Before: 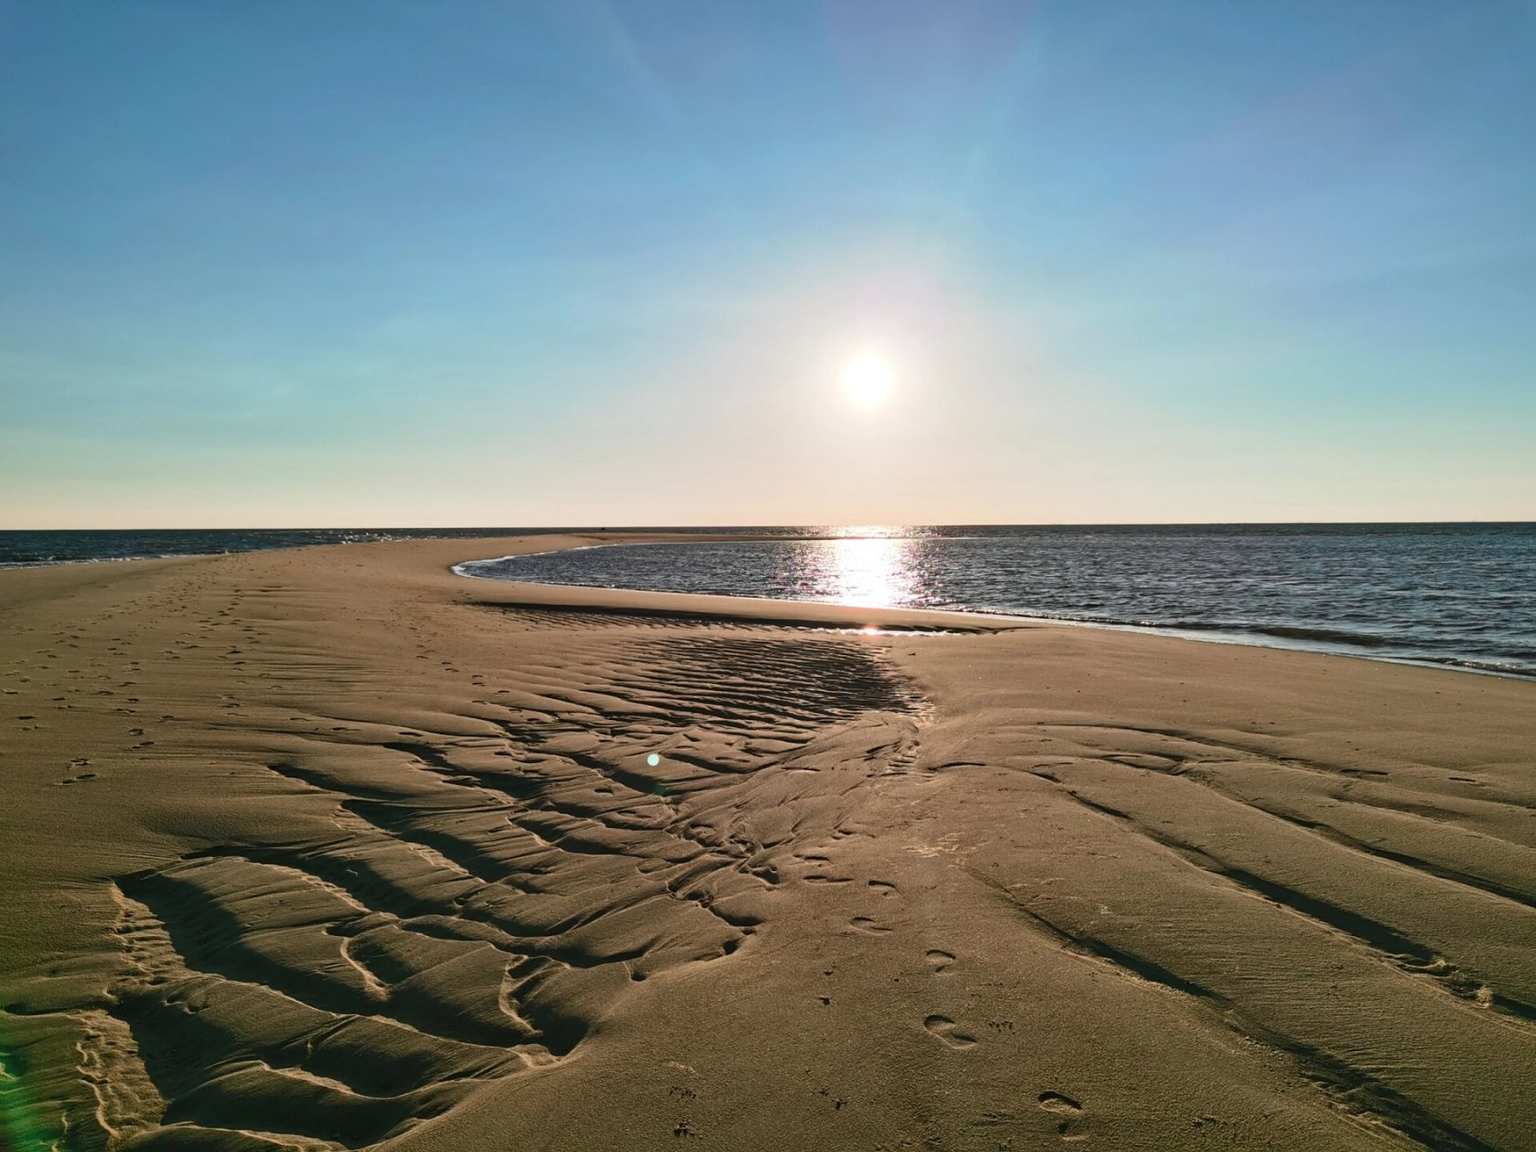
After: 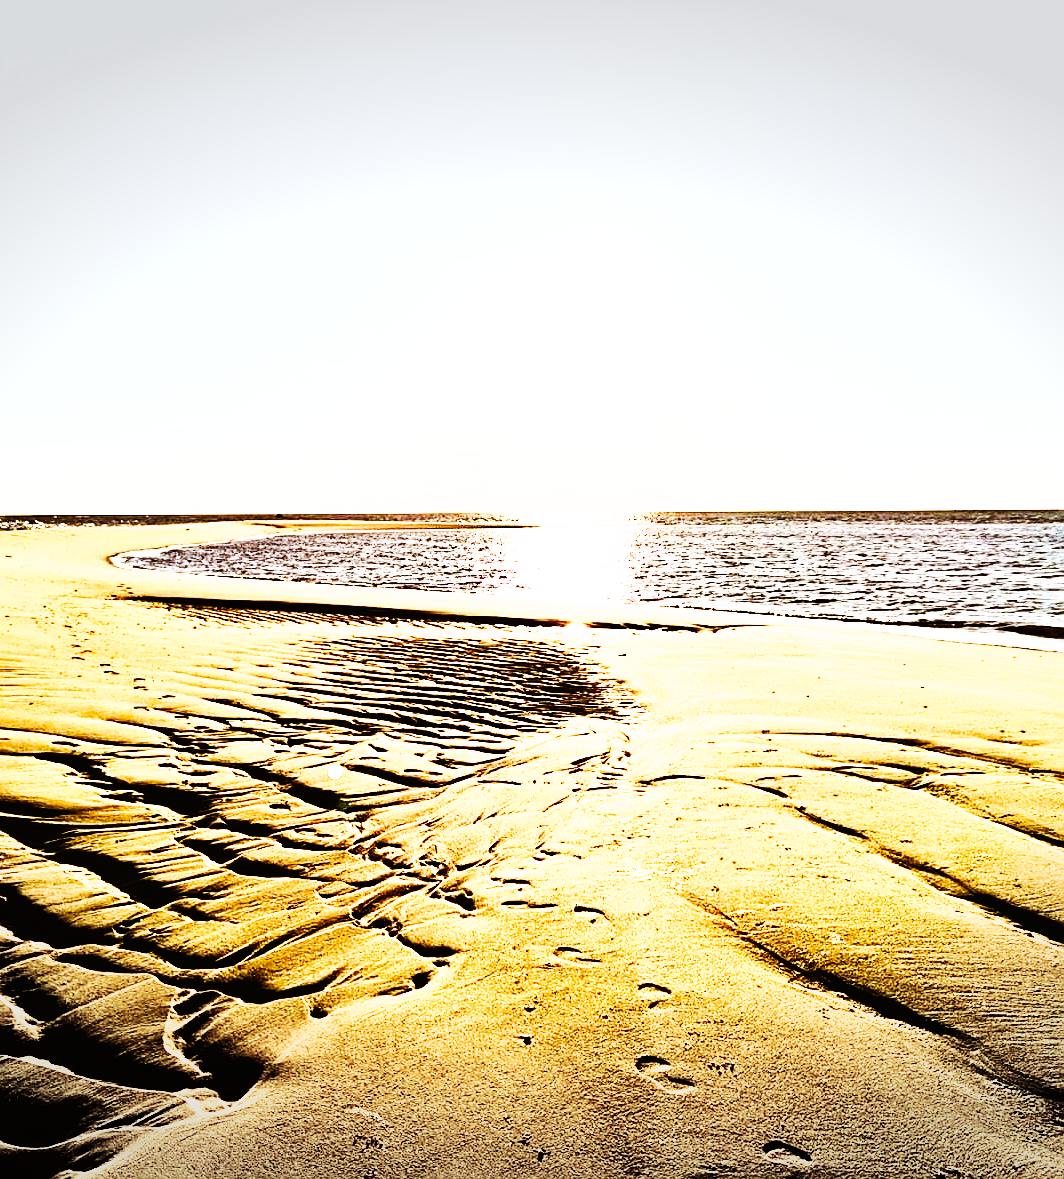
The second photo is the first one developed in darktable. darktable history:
vignetting: fall-off start 100%, brightness -0.282, width/height ratio 1.31
exposure: black level correction 0, exposure 0.5 EV, compensate exposure bias true, compensate highlight preservation false
crop and rotate: left 22.918%, top 5.629%, right 14.711%, bottom 2.247%
base curve: curves: ch0 [(0, 0) (0.032, 0.025) (0.121, 0.166) (0.206, 0.329) (0.605, 0.79) (1, 1)], preserve colors none
rgb curve: curves: ch0 [(0, 0) (0.21, 0.15) (0.24, 0.21) (0.5, 0.75) (0.75, 0.96) (0.89, 0.99) (1, 1)]; ch1 [(0, 0.02) (0.21, 0.13) (0.25, 0.2) (0.5, 0.67) (0.75, 0.9) (0.89, 0.97) (1, 1)]; ch2 [(0, 0.02) (0.21, 0.13) (0.25, 0.2) (0.5, 0.67) (0.75, 0.9) (0.89, 0.97) (1, 1)], compensate middle gray true
sharpen: on, module defaults
color balance: lift [1, 1.011, 0.999, 0.989], gamma [1.109, 1.045, 1.039, 0.955], gain [0.917, 0.936, 0.952, 1.064], contrast 2.32%, contrast fulcrum 19%, output saturation 101%
tone curve: curves: ch0 [(0, 0) (0.003, 0.007) (0.011, 0.009) (0.025, 0.01) (0.044, 0.012) (0.069, 0.013) (0.1, 0.014) (0.136, 0.021) (0.177, 0.038) (0.224, 0.06) (0.277, 0.099) (0.335, 0.16) (0.399, 0.227) (0.468, 0.329) (0.543, 0.45) (0.623, 0.594) (0.709, 0.756) (0.801, 0.868) (0.898, 0.971) (1, 1)], preserve colors none
